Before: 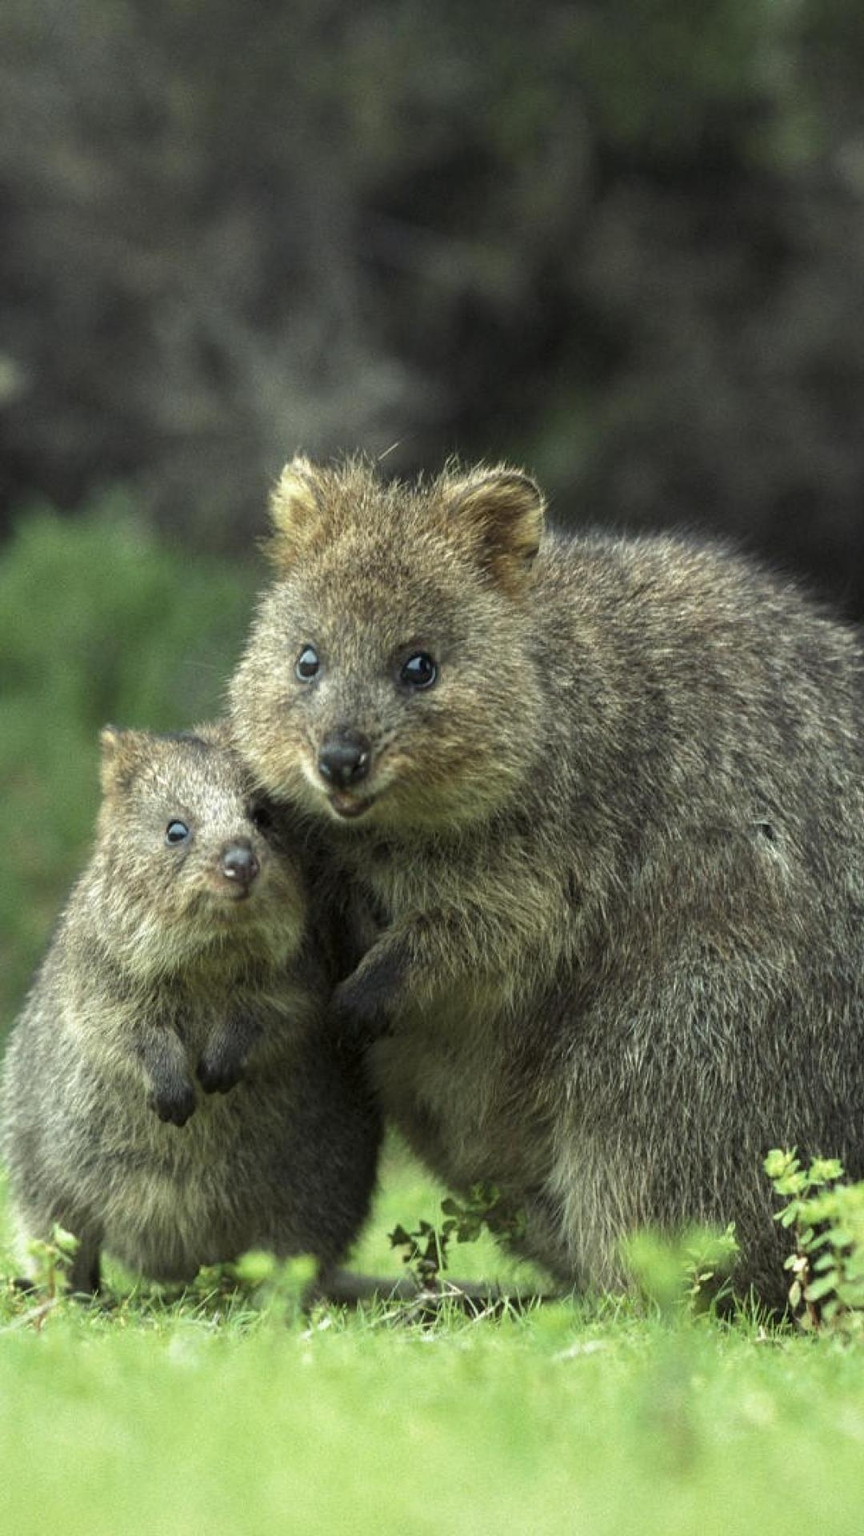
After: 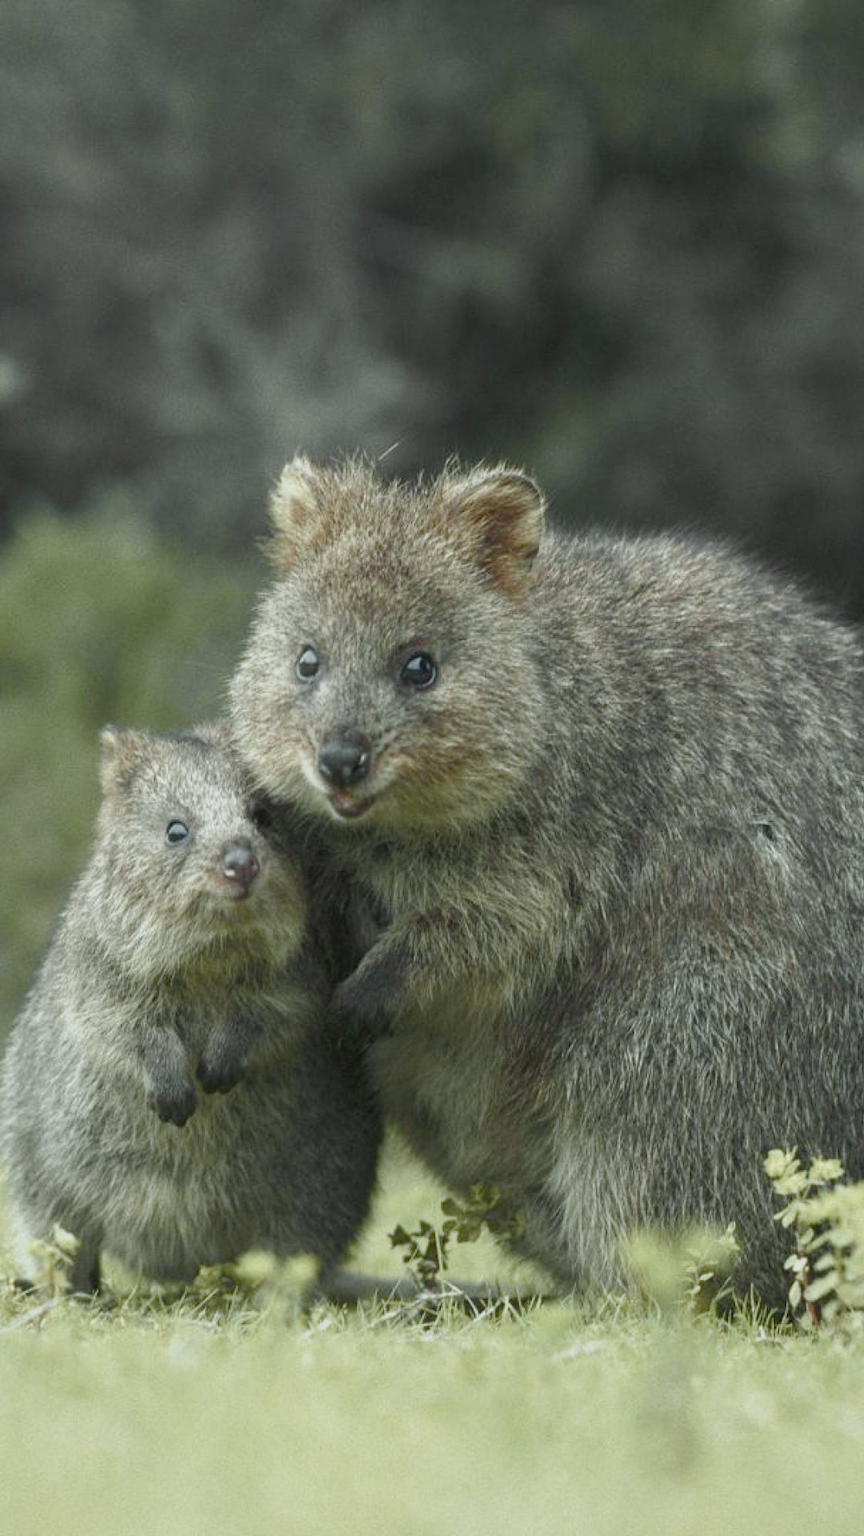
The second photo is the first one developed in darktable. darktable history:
tone curve: curves: ch0 [(0, 0.046) (0.04, 0.074) (0.831, 0.861) (1, 1)]; ch1 [(0, 0) (0.146, 0.159) (0.338, 0.365) (0.417, 0.455) (0.489, 0.486) (0.504, 0.502) (0.529, 0.537) (0.563, 0.567) (1, 1)]; ch2 [(0, 0) (0.307, 0.298) (0.388, 0.375) (0.443, 0.456) (0.485, 0.492) (0.544, 0.525) (1, 1)], color space Lab, independent channels, preserve colors none
color balance rgb: perceptual saturation grading › global saturation 20%, perceptual saturation grading › highlights -49.472%, perceptual saturation grading › shadows 25.977%, contrast -20.593%
